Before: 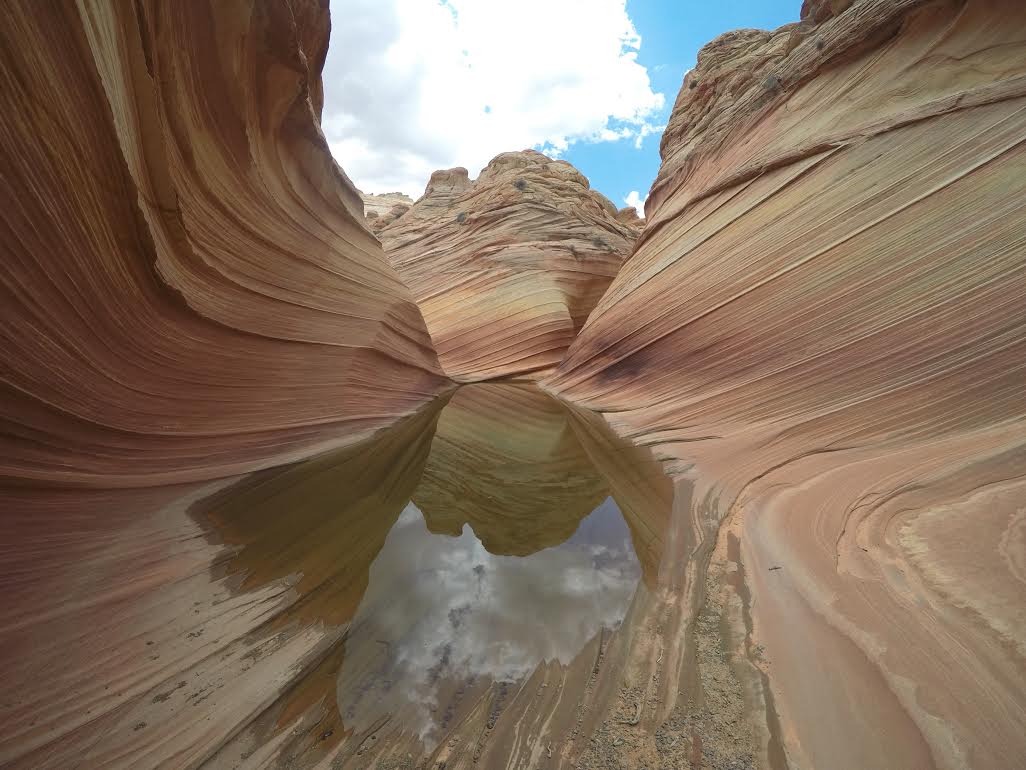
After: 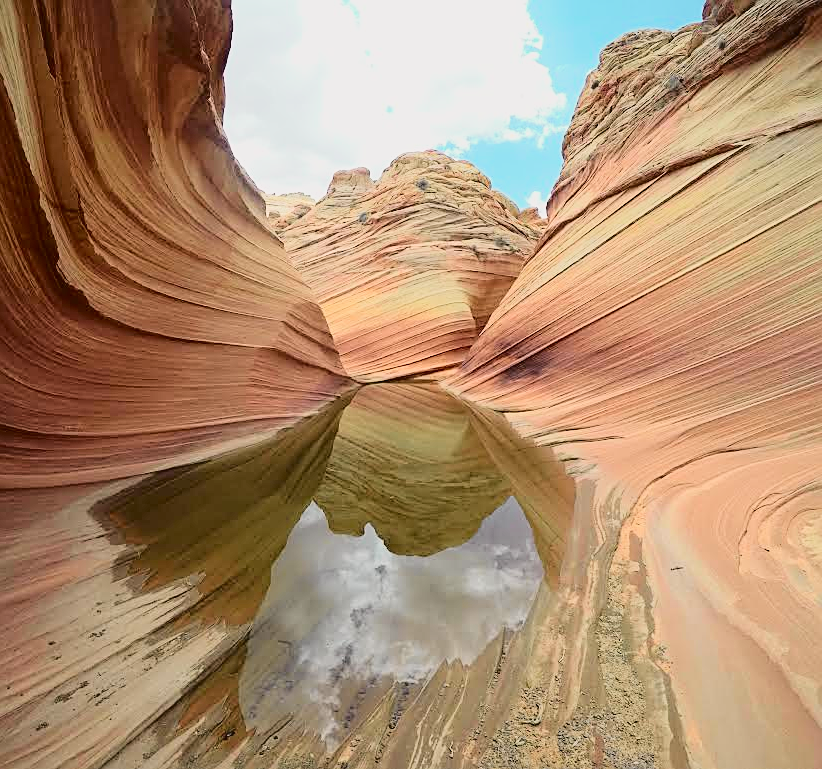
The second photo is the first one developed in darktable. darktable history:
crop and rotate: left 9.597%, right 10.195%
sharpen: on, module defaults
exposure: black level correction 0.001, exposure 0.5 EV, compensate exposure bias true, compensate highlight preservation false
contrast brightness saturation: saturation -0.05
filmic rgb: black relative exposure -7.65 EV, white relative exposure 4.56 EV, hardness 3.61, color science v6 (2022)
tone curve: curves: ch0 [(0, 0.014) (0.17, 0.099) (0.392, 0.438) (0.725, 0.828) (0.872, 0.918) (1, 0.981)]; ch1 [(0, 0) (0.402, 0.36) (0.489, 0.491) (0.5, 0.503) (0.515, 0.52) (0.545, 0.572) (0.615, 0.662) (0.701, 0.725) (1, 1)]; ch2 [(0, 0) (0.42, 0.458) (0.485, 0.499) (0.503, 0.503) (0.531, 0.542) (0.561, 0.594) (0.644, 0.694) (0.717, 0.753) (1, 0.991)], color space Lab, independent channels
